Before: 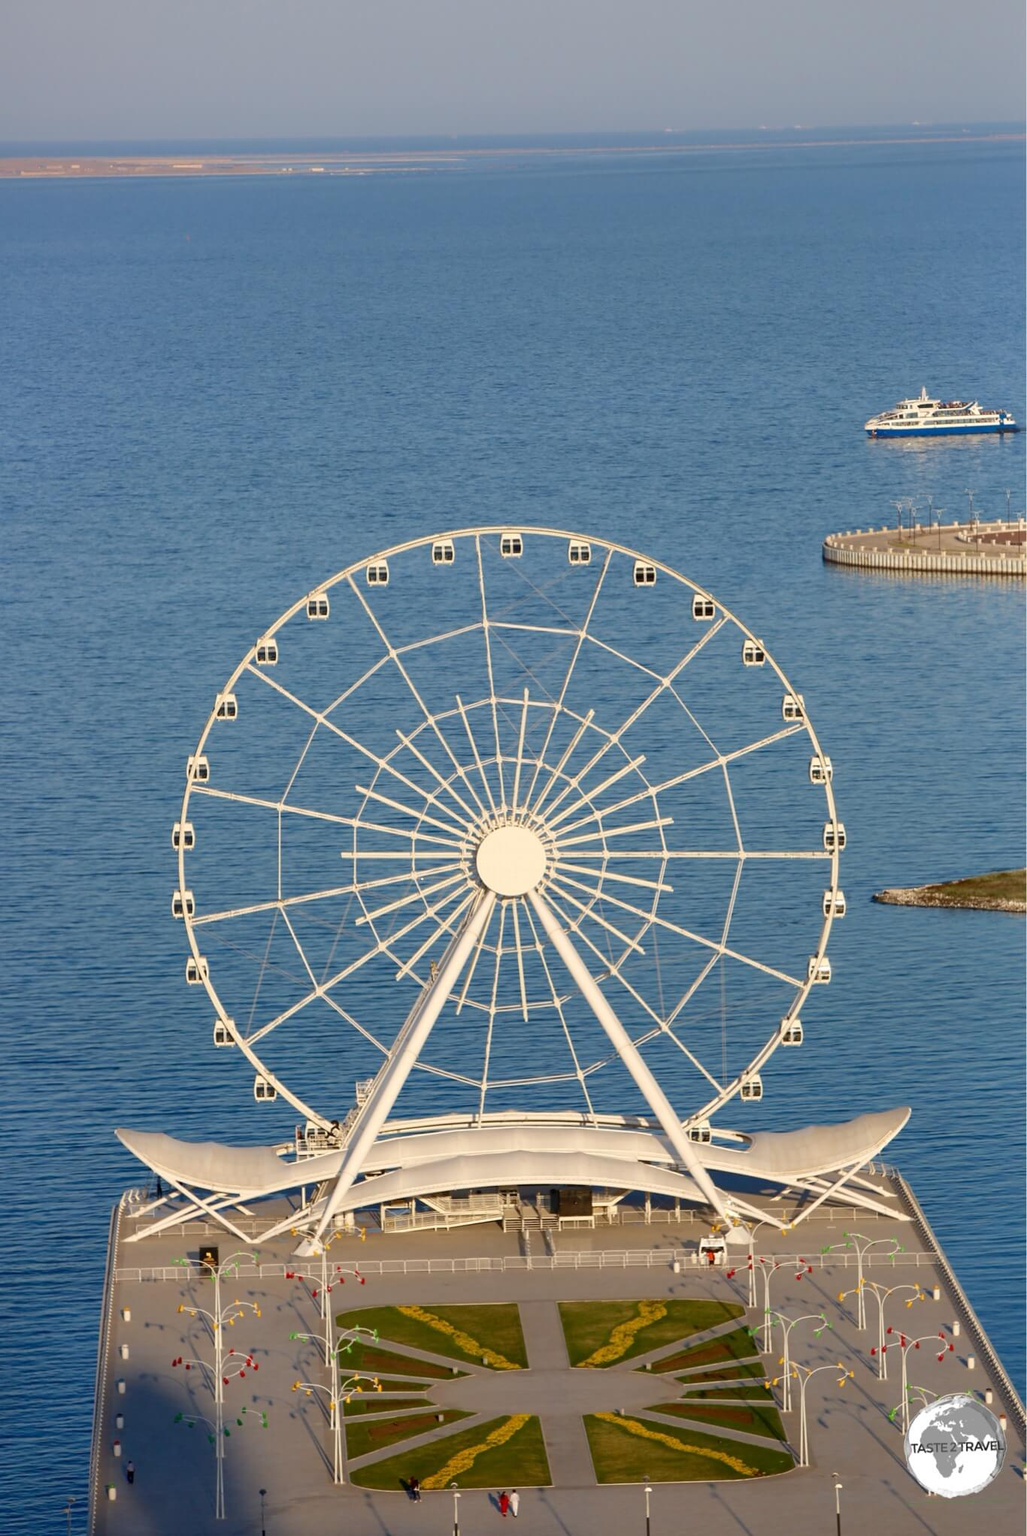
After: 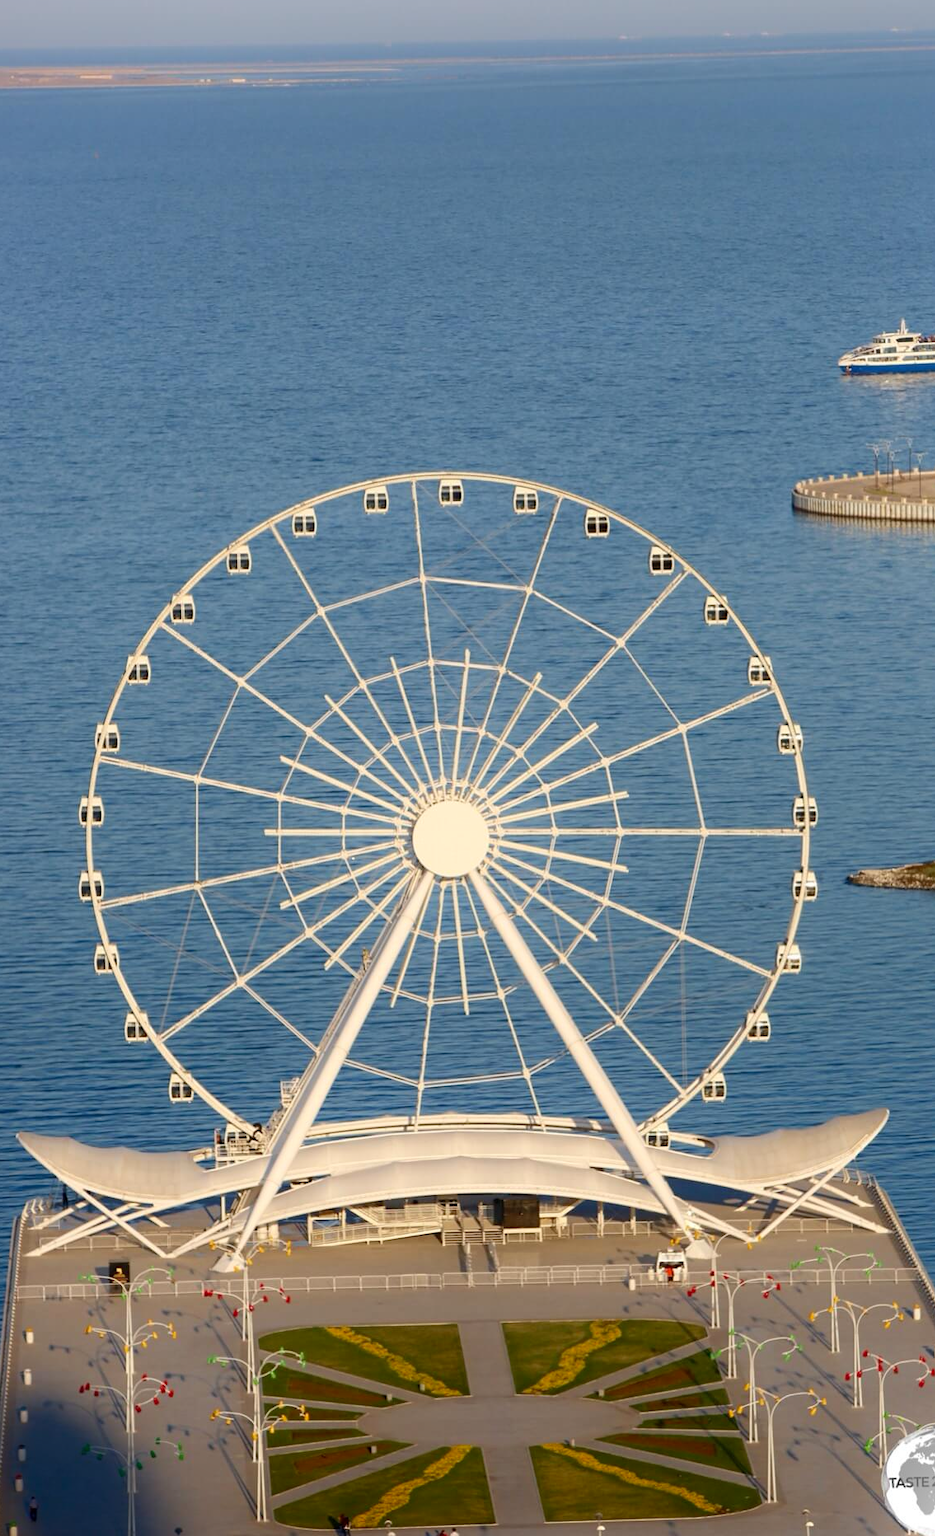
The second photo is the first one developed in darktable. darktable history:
color zones: curves: ch1 [(0, 0.523) (0.143, 0.545) (0.286, 0.52) (0.429, 0.506) (0.571, 0.503) (0.714, 0.503) (0.857, 0.508) (1, 0.523)]
crop: left 9.766%, top 6.309%, right 7.086%, bottom 2.471%
shadows and highlights: shadows -89.28, highlights 90.7, soften with gaussian
